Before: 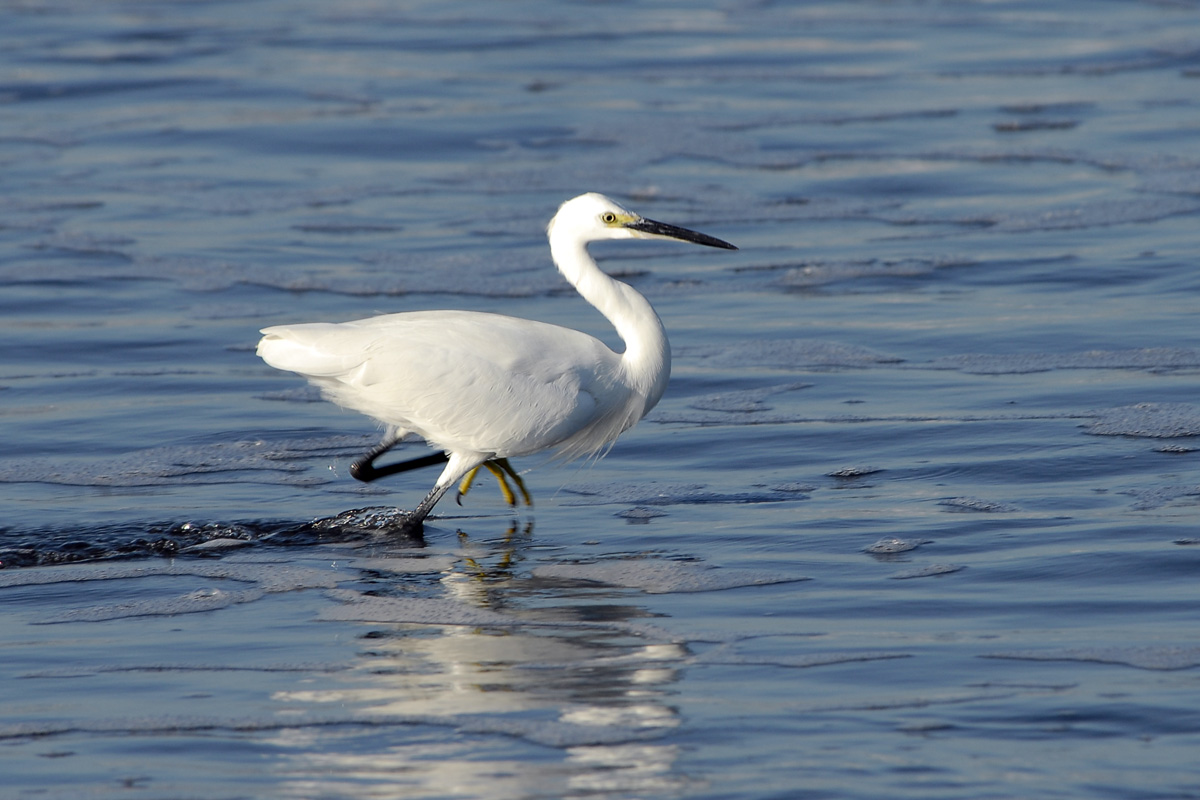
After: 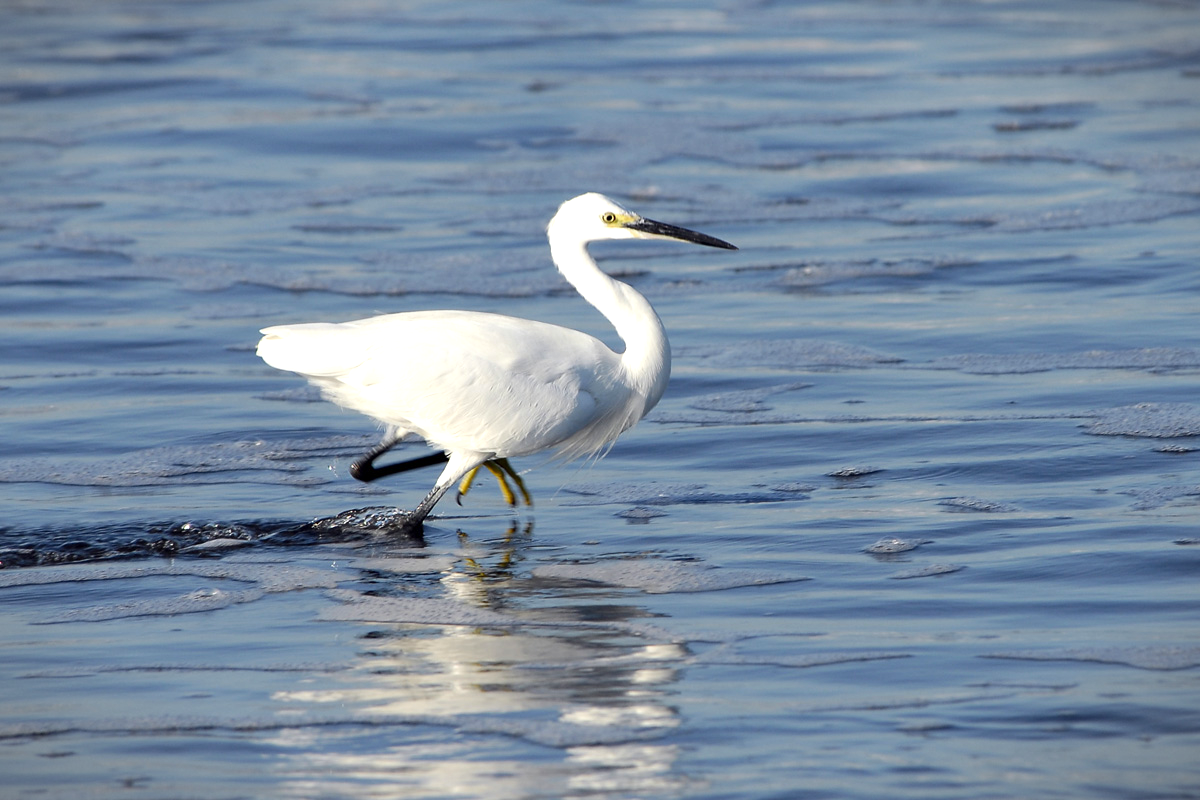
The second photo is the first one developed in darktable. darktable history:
vignetting: fall-off start 100%, fall-off radius 64.94%, automatic ratio true, unbound false
exposure: exposure 0.564 EV, compensate highlight preservation false
